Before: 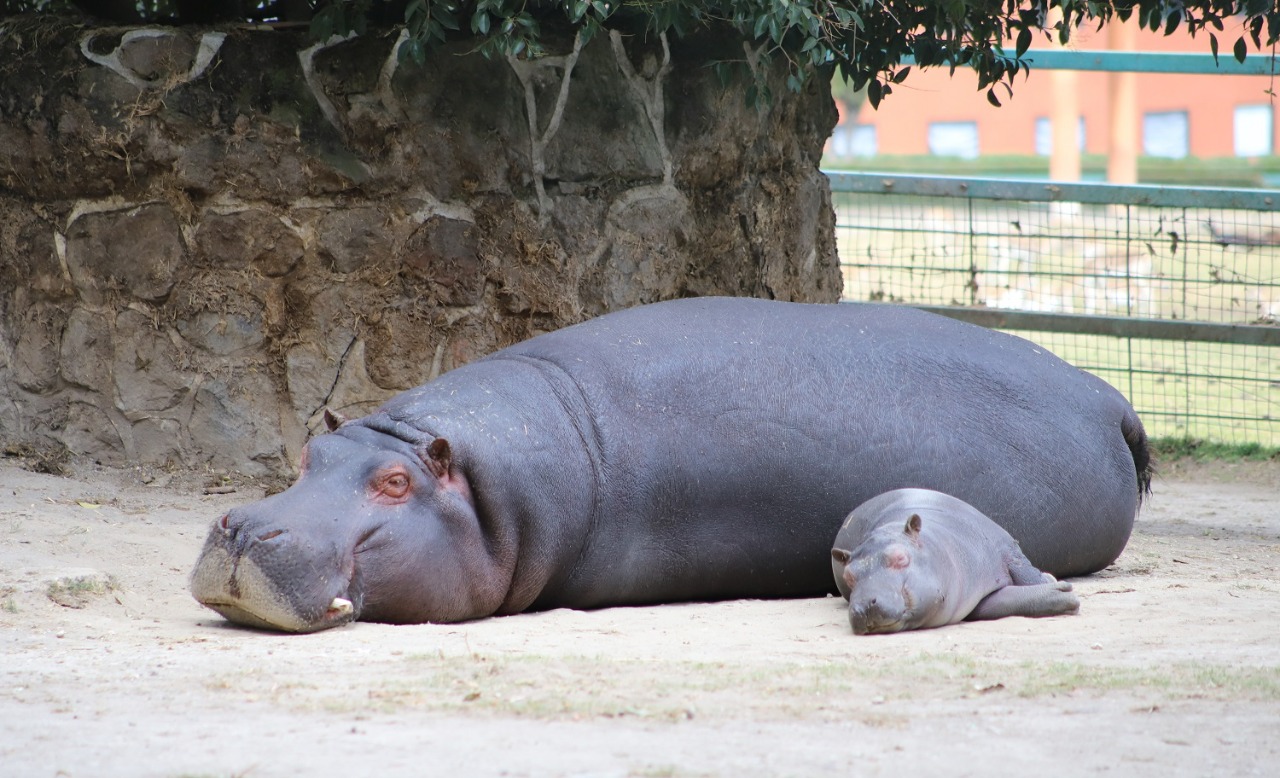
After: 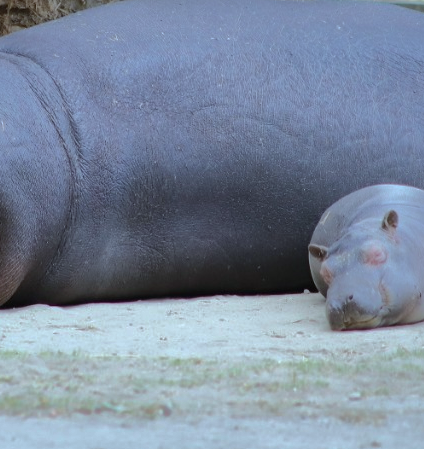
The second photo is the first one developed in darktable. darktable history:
shadows and highlights: shadows 25, highlights -70
white balance: red 0.925, blue 1.046
crop: left 40.878%, top 39.176%, right 25.993%, bottom 3.081%
